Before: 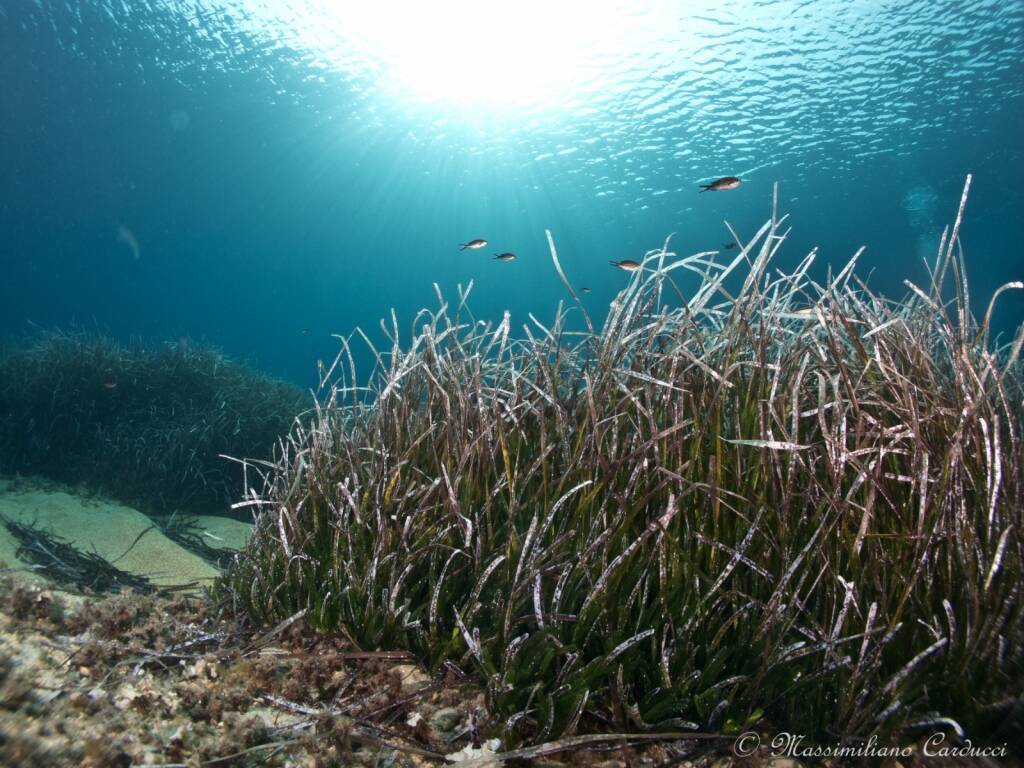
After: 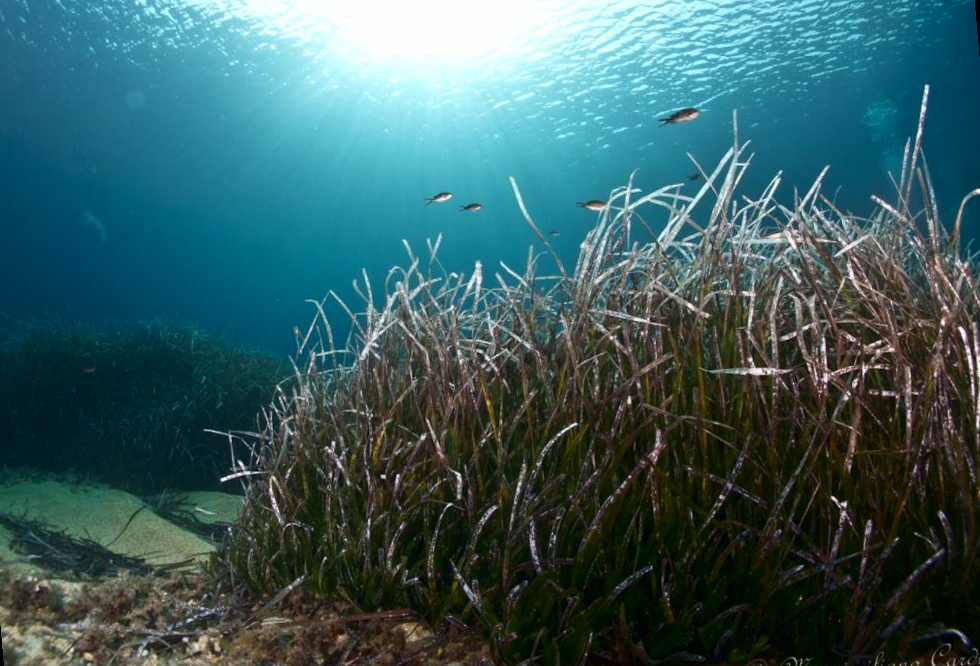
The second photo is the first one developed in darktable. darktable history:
rotate and perspective: rotation -5°, crop left 0.05, crop right 0.952, crop top 0.11, crop bottom 0.89
shadows and highlights: shadows -70, highlights 35, soften with gaussian
